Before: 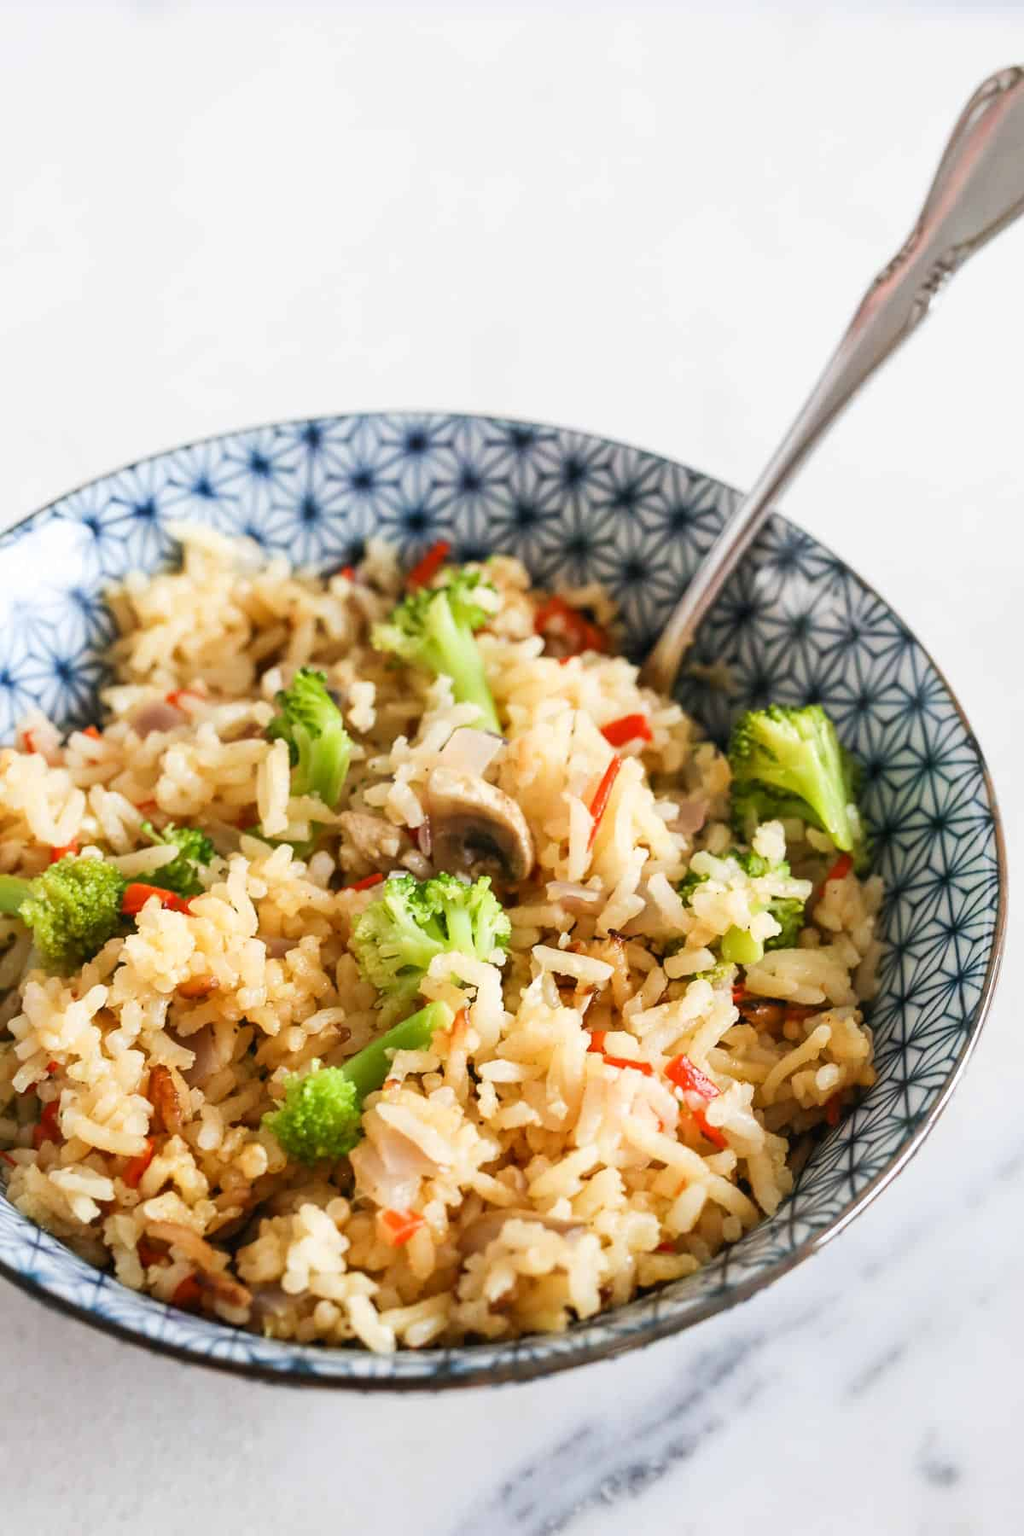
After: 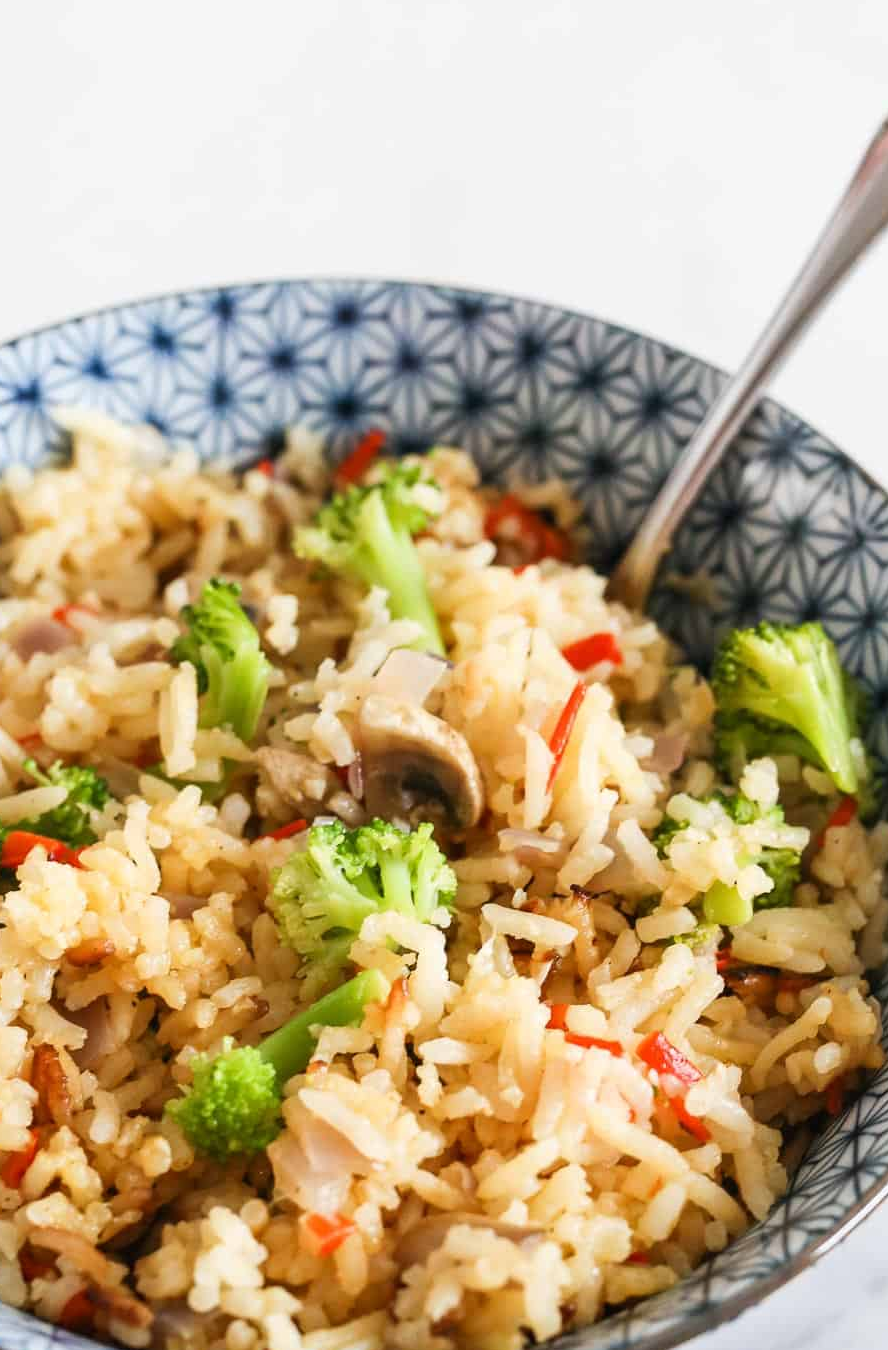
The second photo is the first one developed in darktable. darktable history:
crop and rotate: left 11.891%, top 11.334%, right 14.062%, bottom 13.644%
